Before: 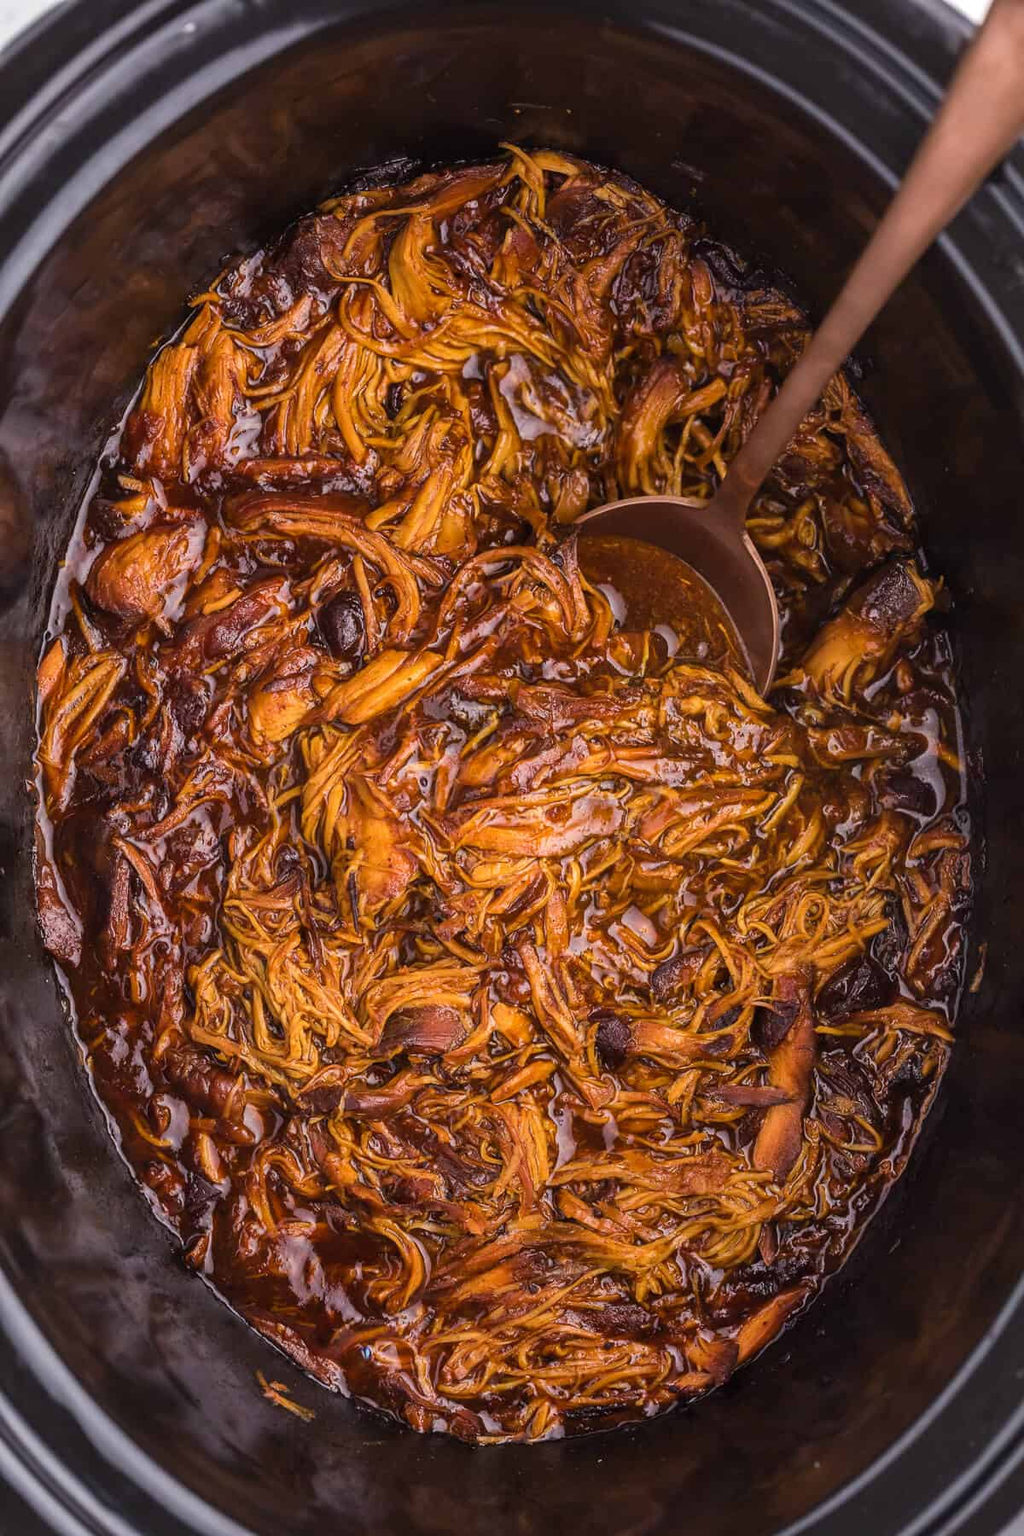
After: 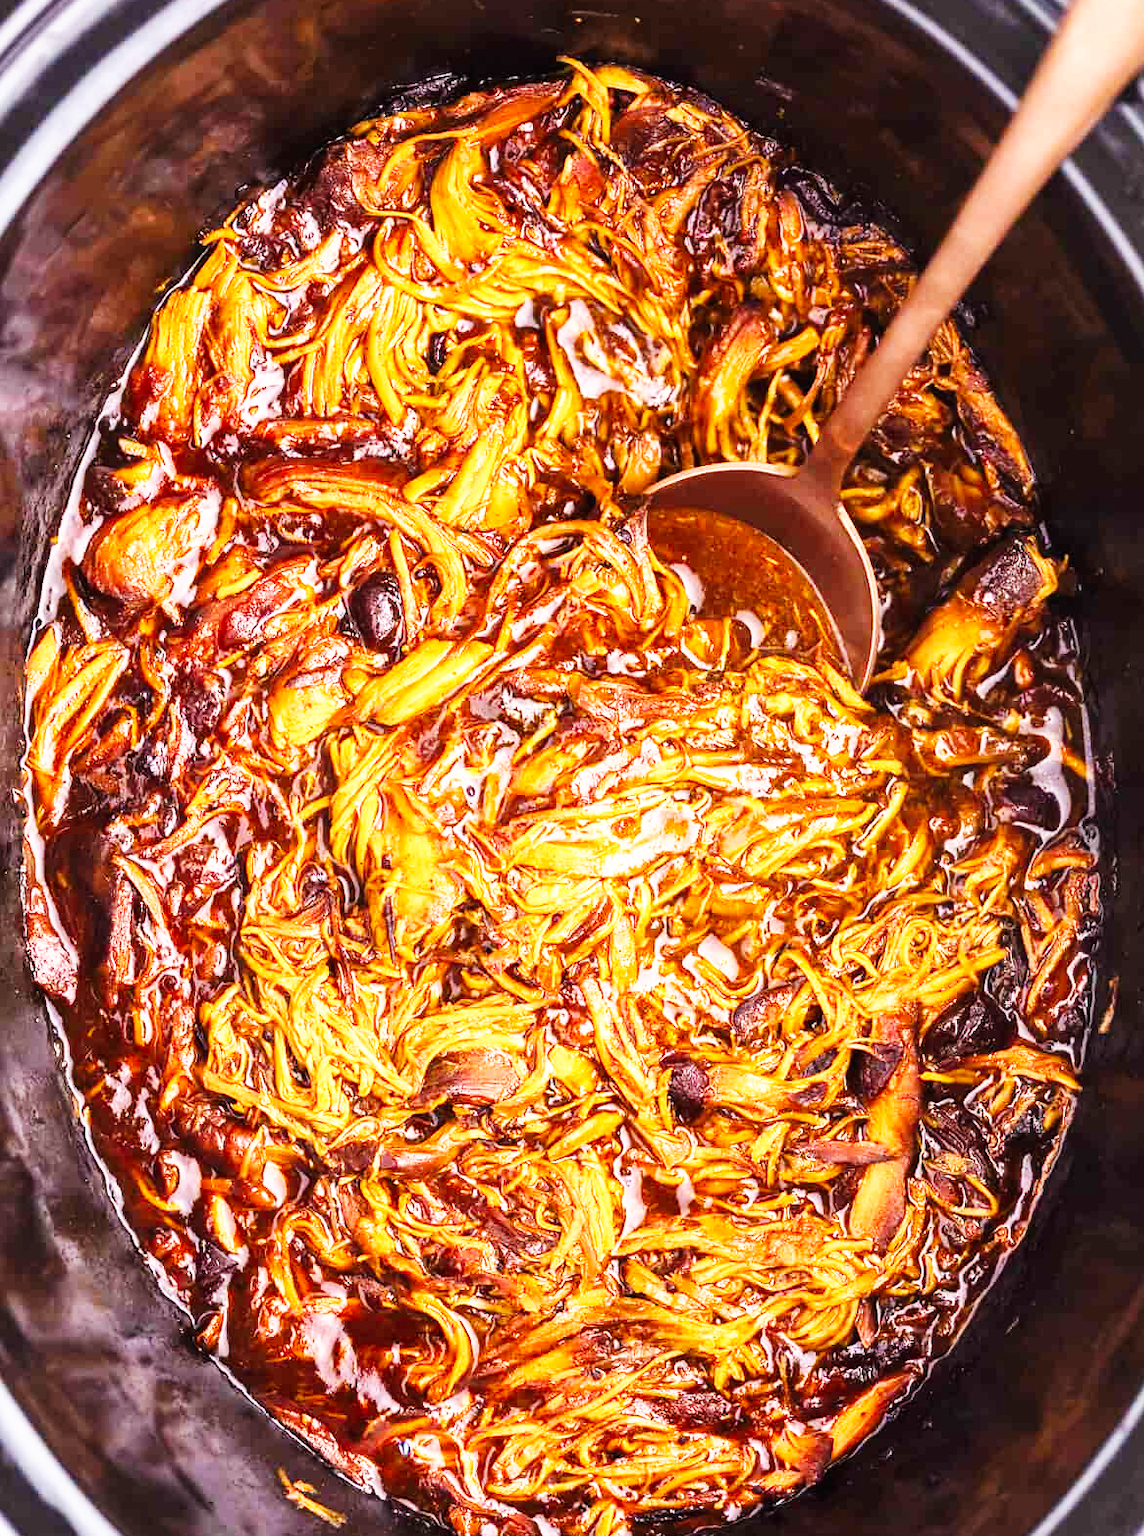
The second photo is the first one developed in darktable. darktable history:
exposure: black level correction 0, exposure 0.693 EV, compensate highlight preservation false
base curve: curves: ch0 [(0, 0) (0.007, 0.004) (0.027, 0.03) (0.046, 0.07) (0.207, 0.54) (0.442, 0.872) (0.673, 0.972) (1, 1)], preserve colors none
crop: left 1.442%, top 6.14%, right 1.356%, bottom 6.872%
